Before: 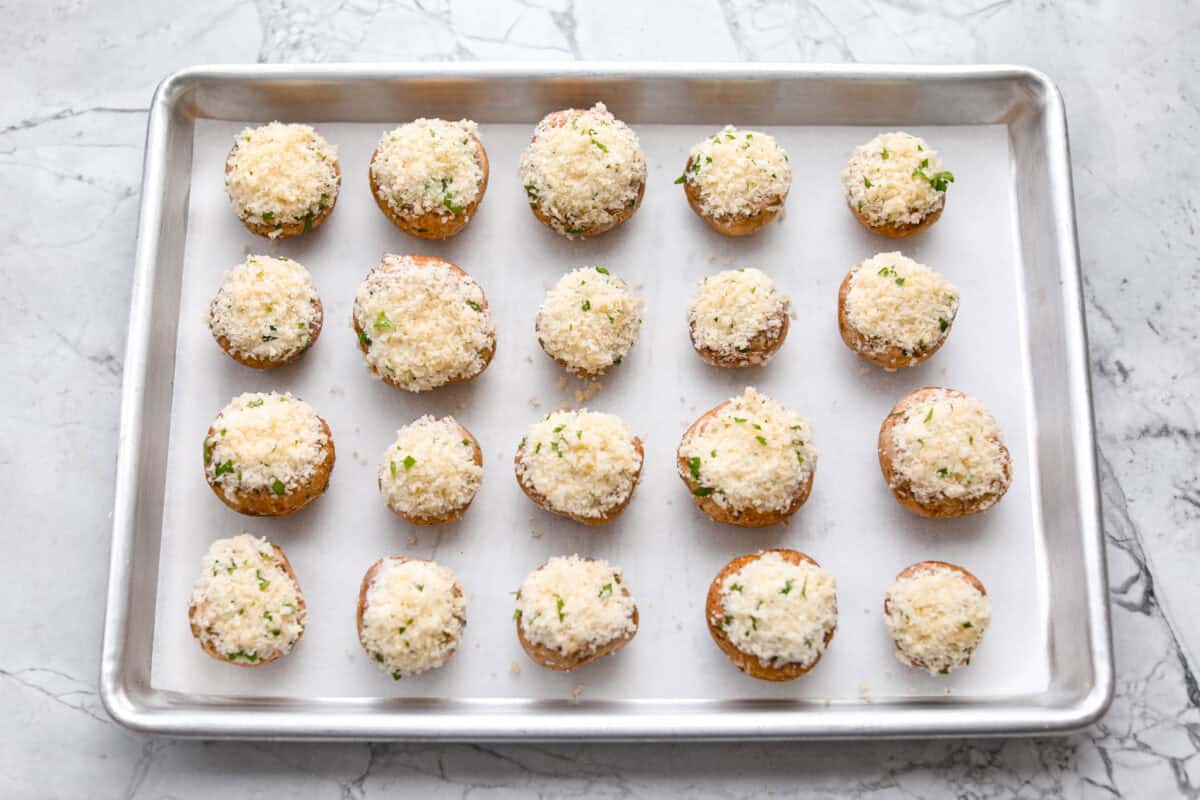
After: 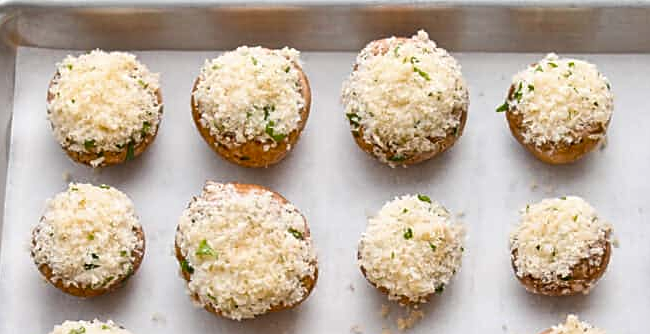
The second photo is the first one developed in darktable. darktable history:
shadows and highlights: shadows 31.65, highlights -32.06, soften with gaussian
crop: left 14.867%, top 9.031%, right 30.929%, bottom 49.13%
sharpen: on, module defaults
